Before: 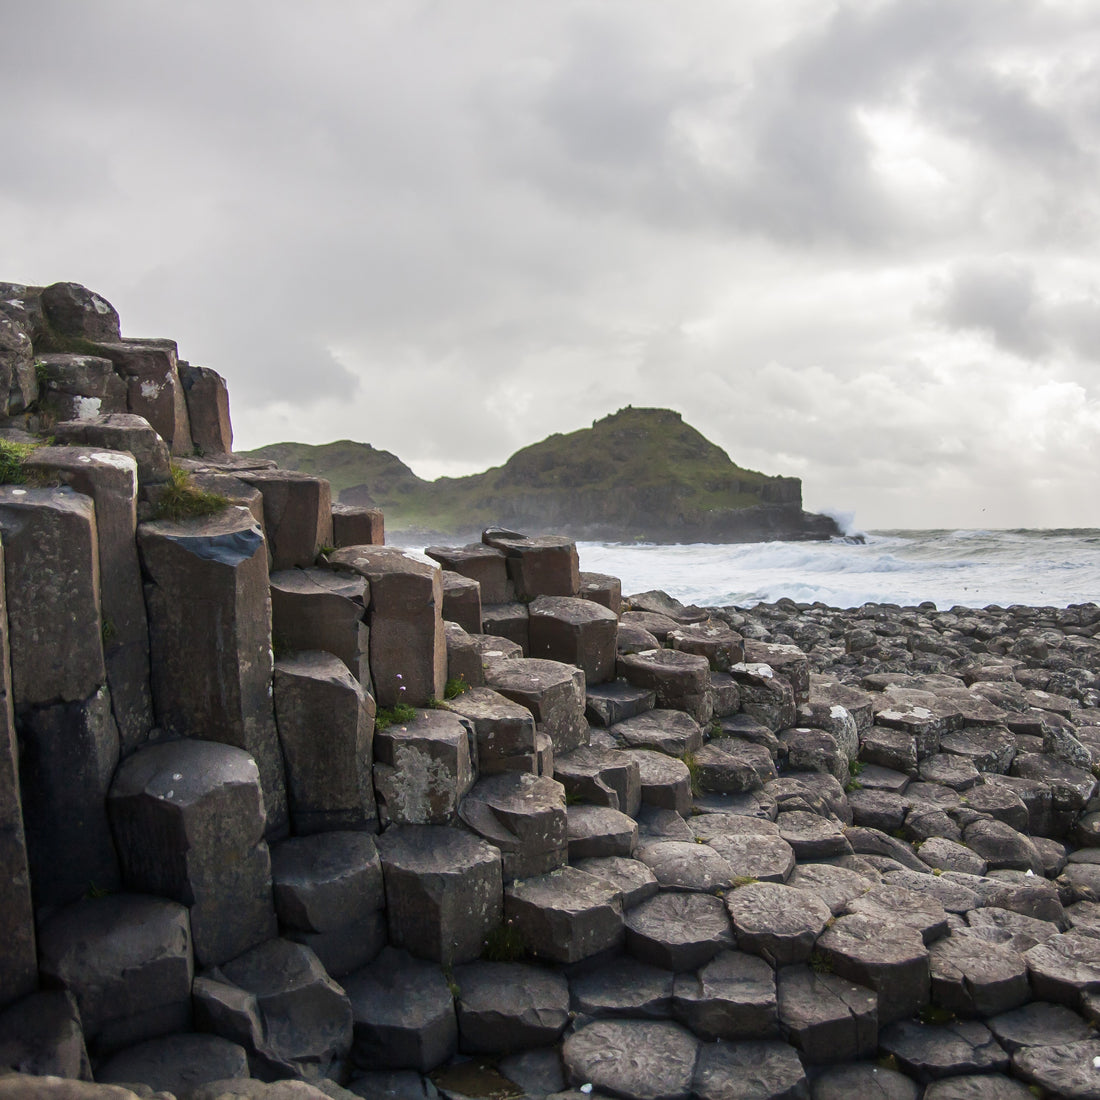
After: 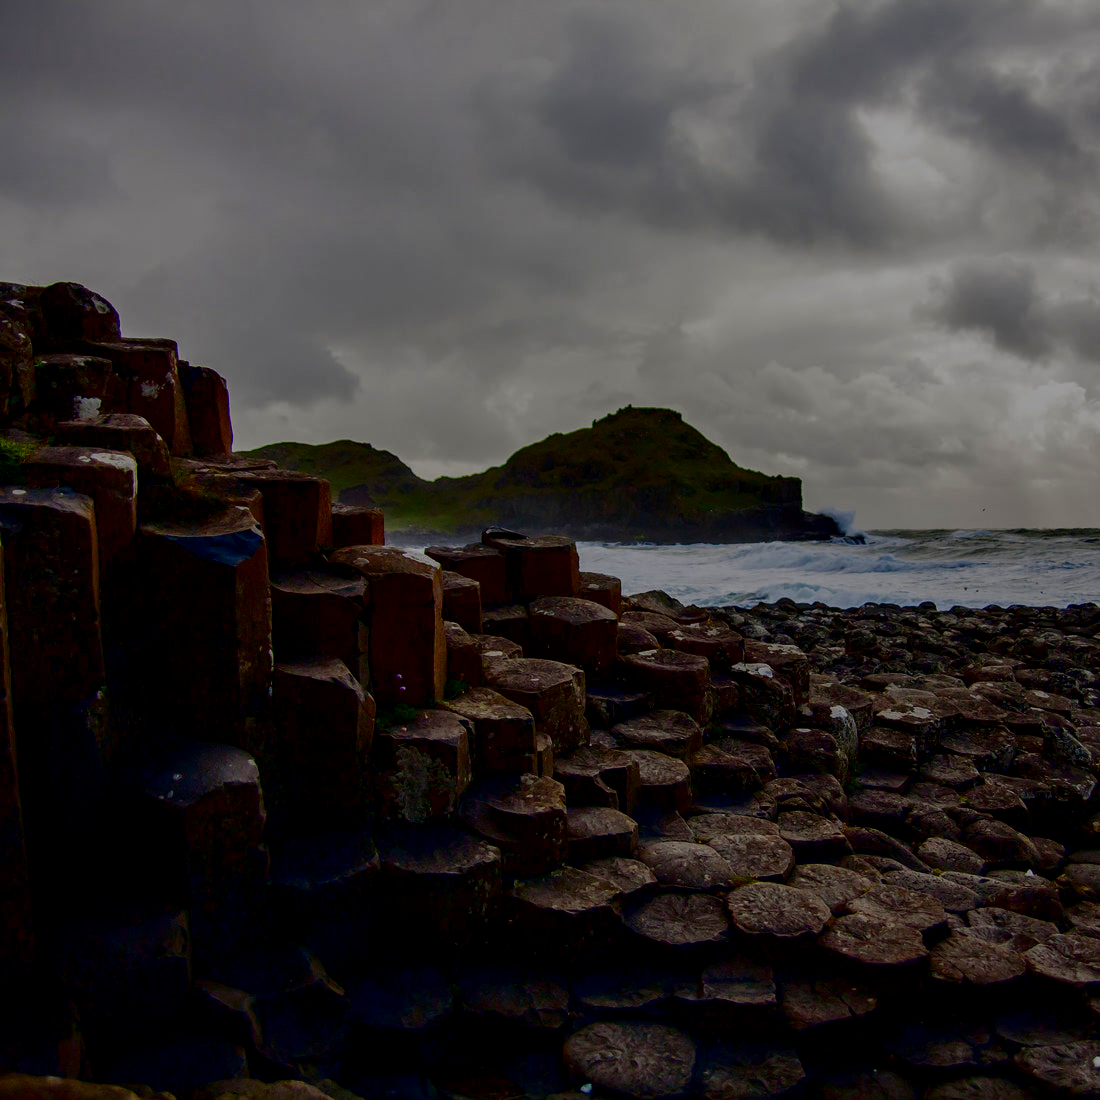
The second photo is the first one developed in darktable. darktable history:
local contrast: on, module defaults
filmic rgb: black relative exposure -7.65 EV, white relative exposure 4.56 EV, hardness 3.61
contrast brightness saturation: brightness -0.982, saturation 0.999
